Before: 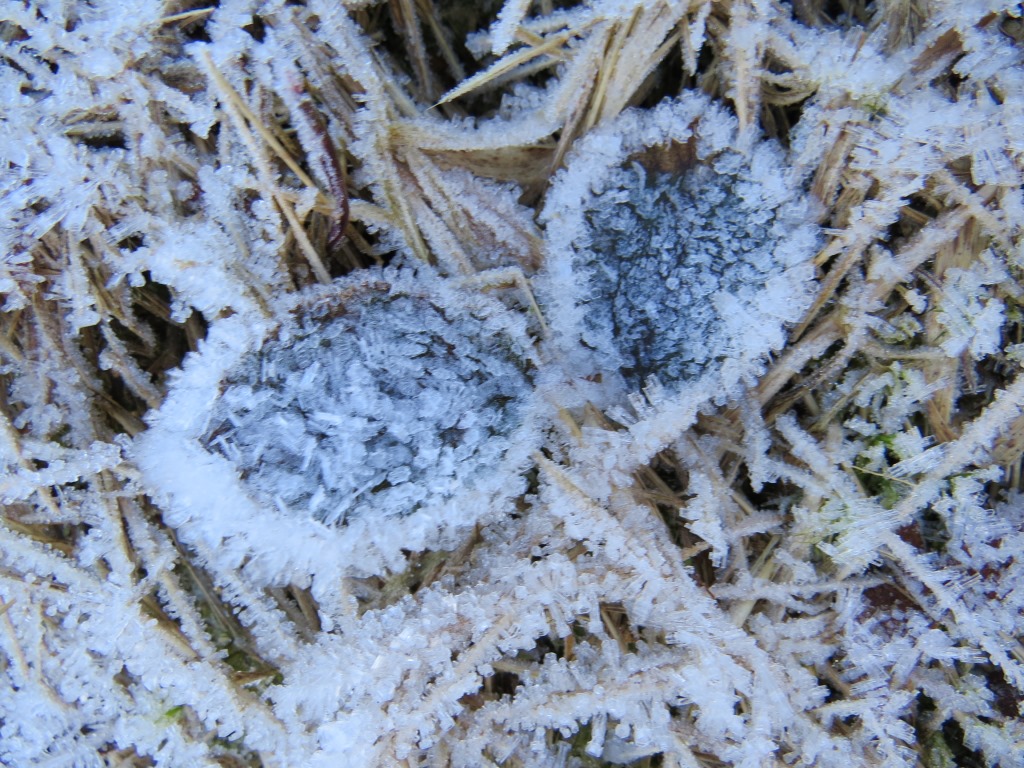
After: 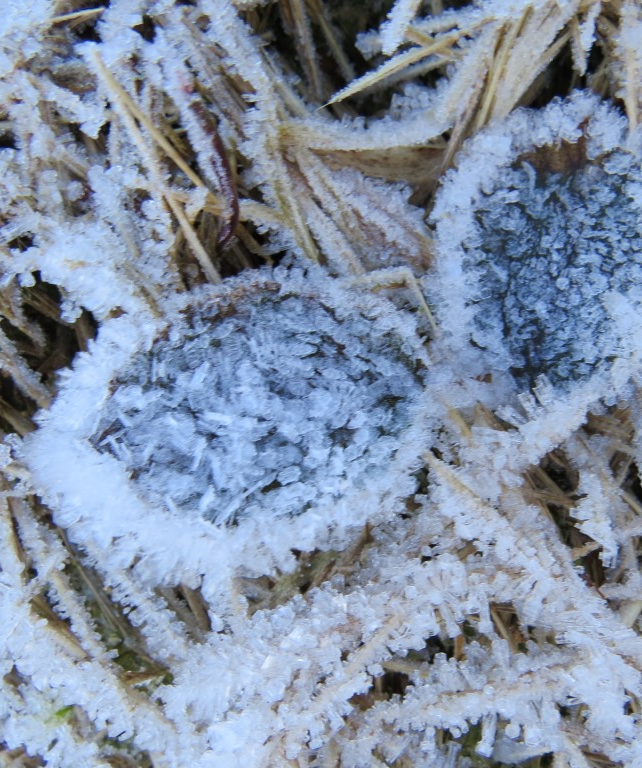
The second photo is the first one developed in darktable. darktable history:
crop: left 10.787%, right 26.458%
sharpen: radius 2.909, amount 0.877, threshold 47.093
